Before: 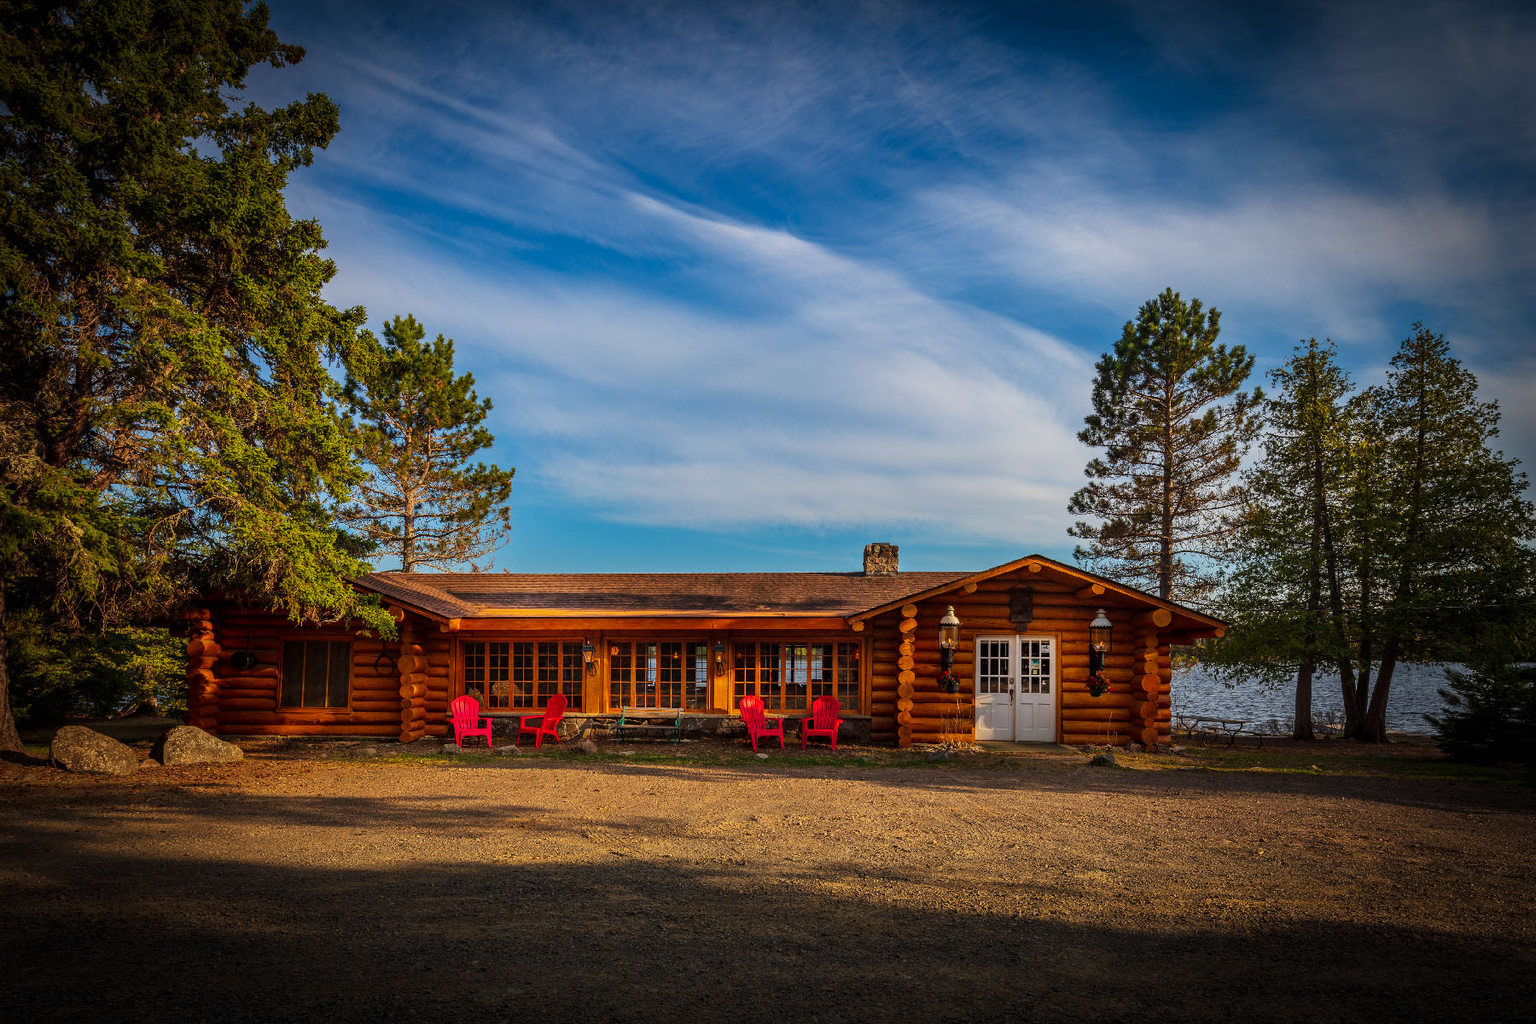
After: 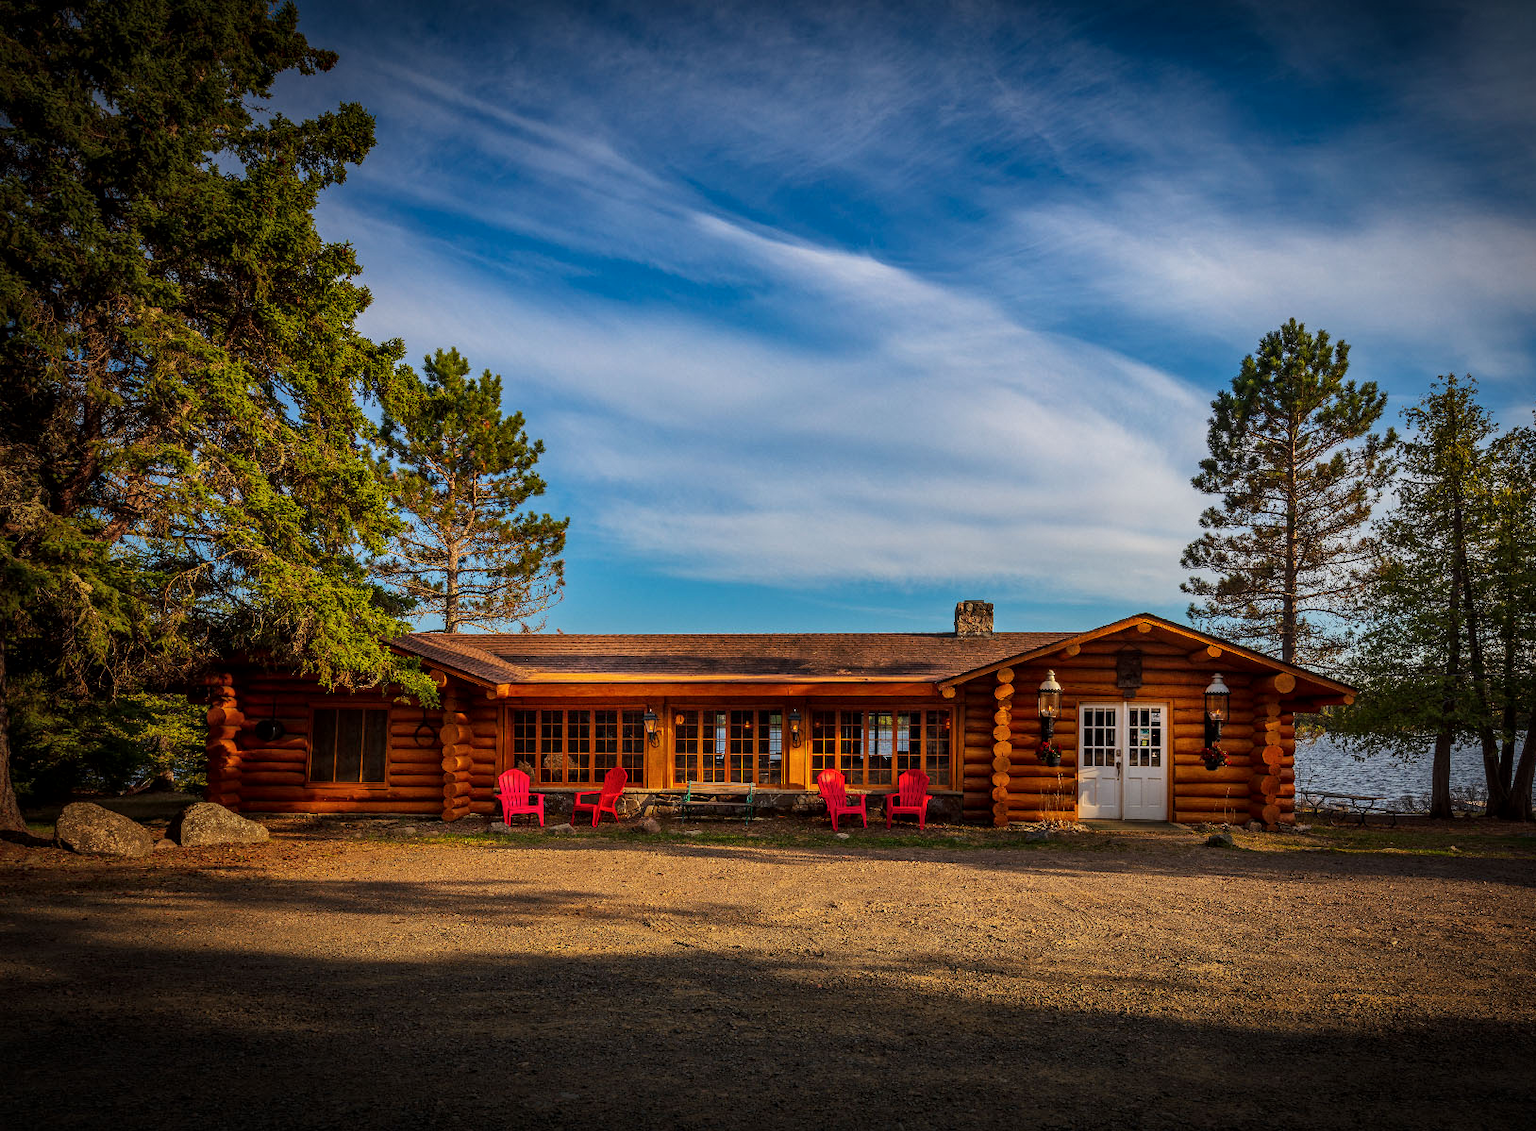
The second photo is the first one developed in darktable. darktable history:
local contrast: mode bilateral grid, contrast 20, coarseness 50, detail 119%, midtone range 0.2
crop: right 9.505%, bottom 0.019%
